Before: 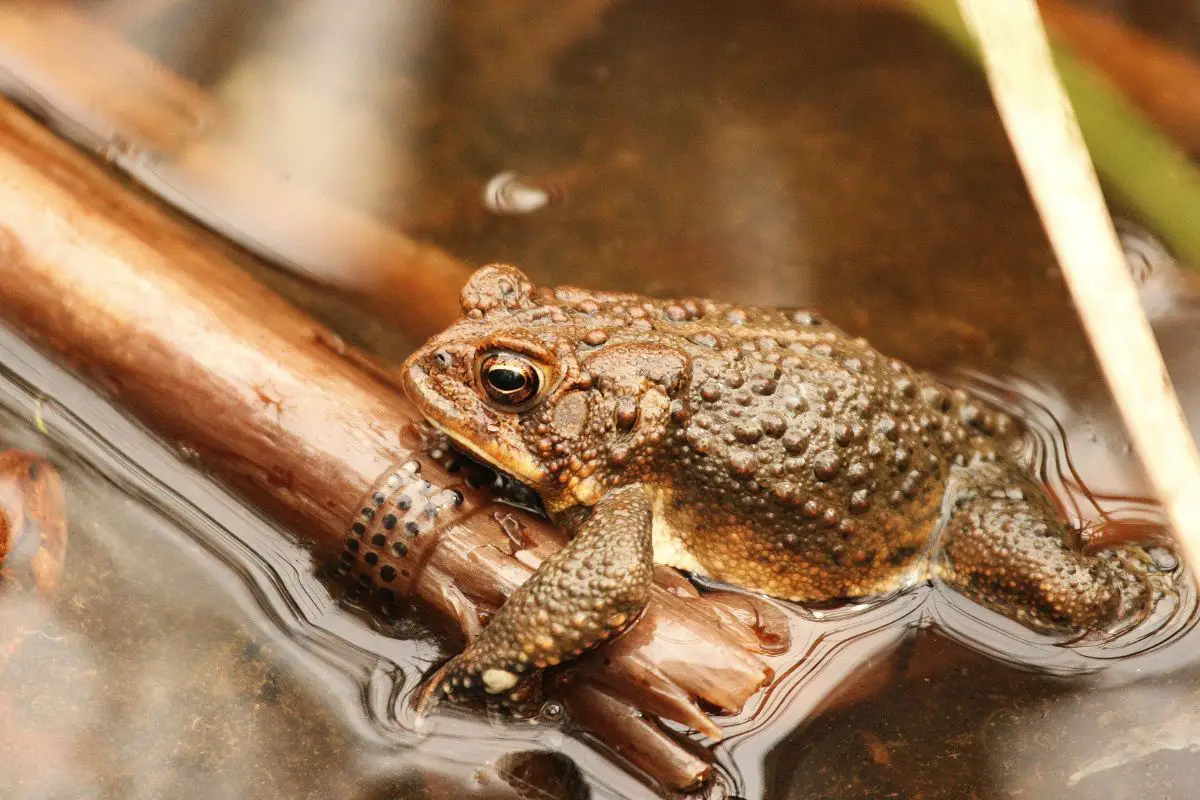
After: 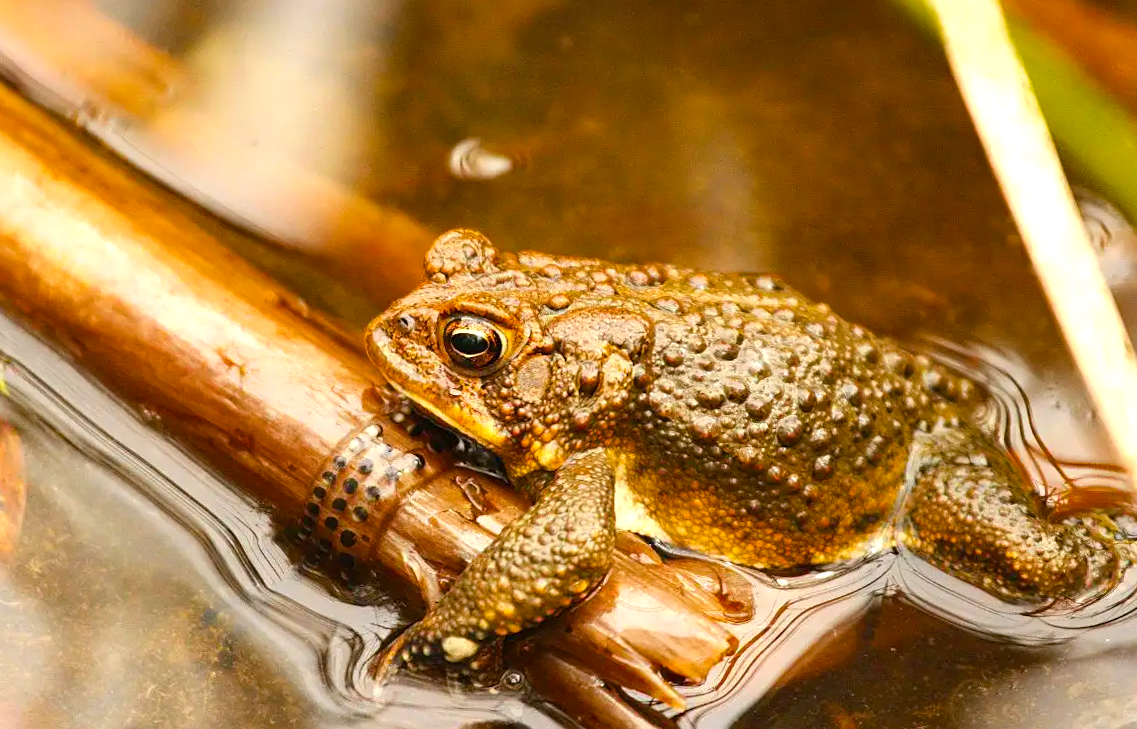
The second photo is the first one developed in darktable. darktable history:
rotate and perspective: rotation 0.226°, lens shift (vertical) -0.042, crop left 0.023, crop right 0.982, crop top 0.006, crop bottom 0.994
sharpen: amount 0.2
crop: left 1.964%, top 3.251%, right 1.122%, bottom 4.933%
color balance rgb: linear chroma grading › global chroma 15%, perceptual saturation grading › global saturation 30%
exposure: exposure 0.3 EV, compensate highlight preservation false
white balance: red 0.982, blue 1.018
